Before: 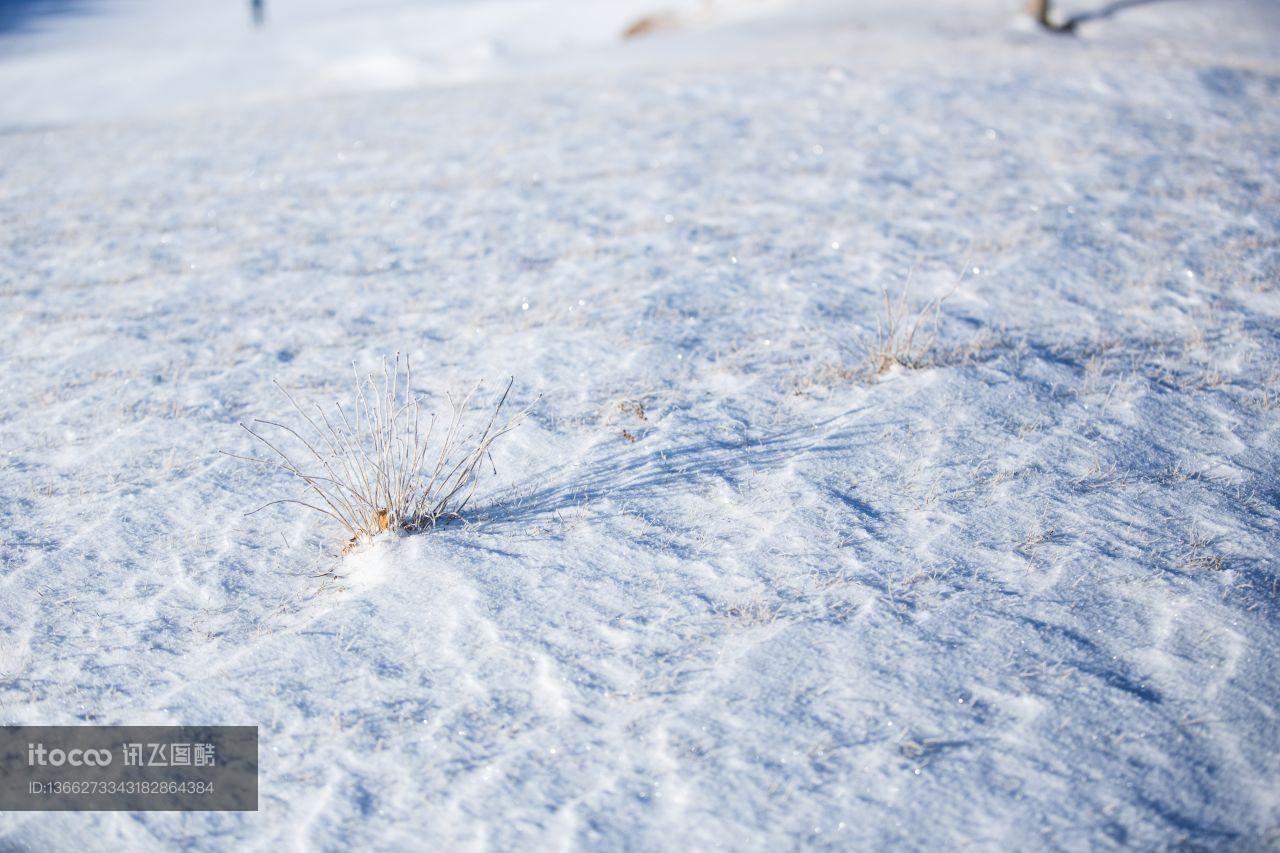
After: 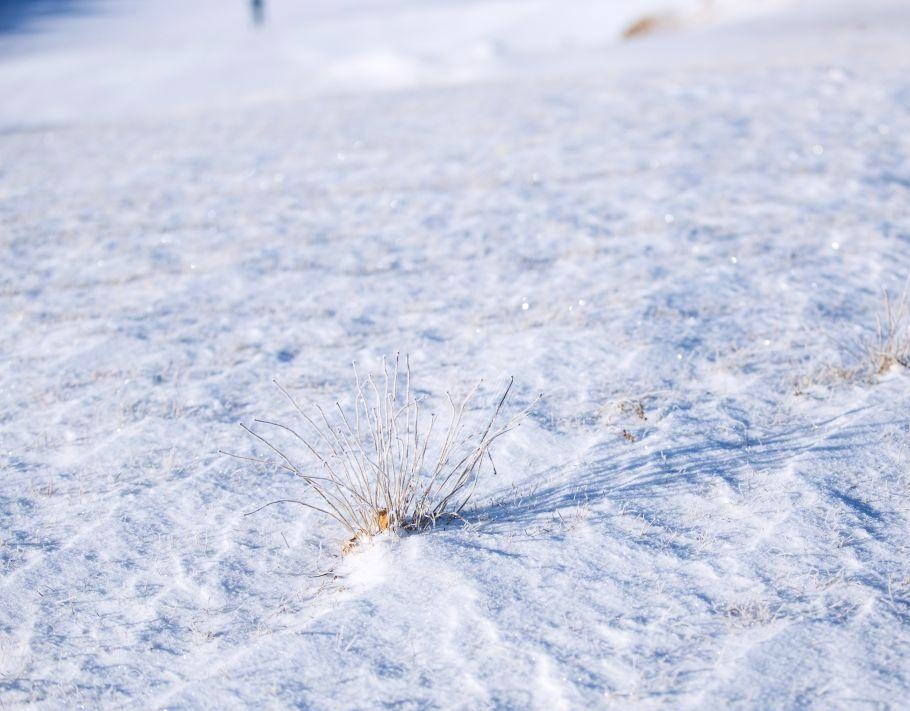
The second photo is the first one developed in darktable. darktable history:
crop: right 28.885%, bottom 16.626%
white balance: red 1.009, blue 1.027
